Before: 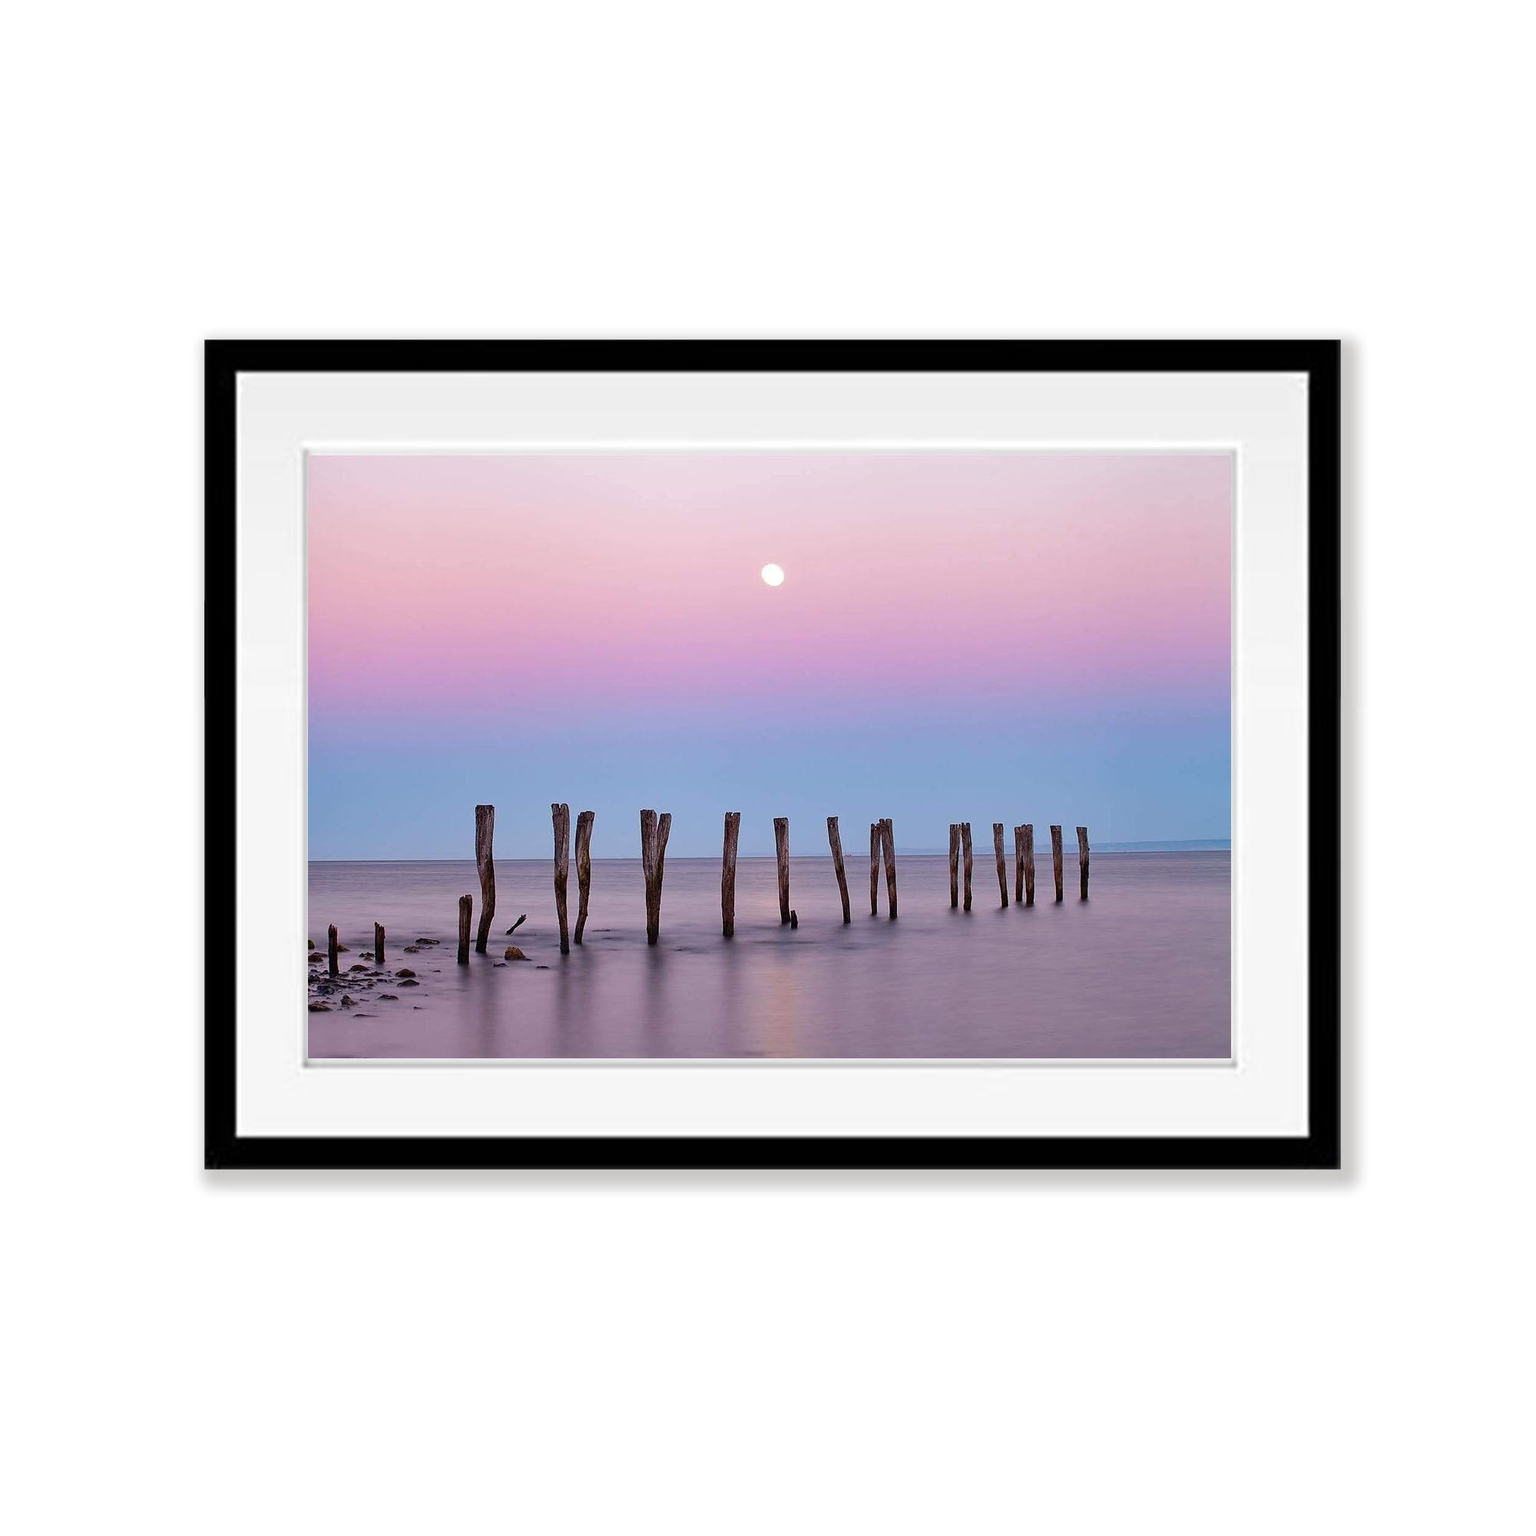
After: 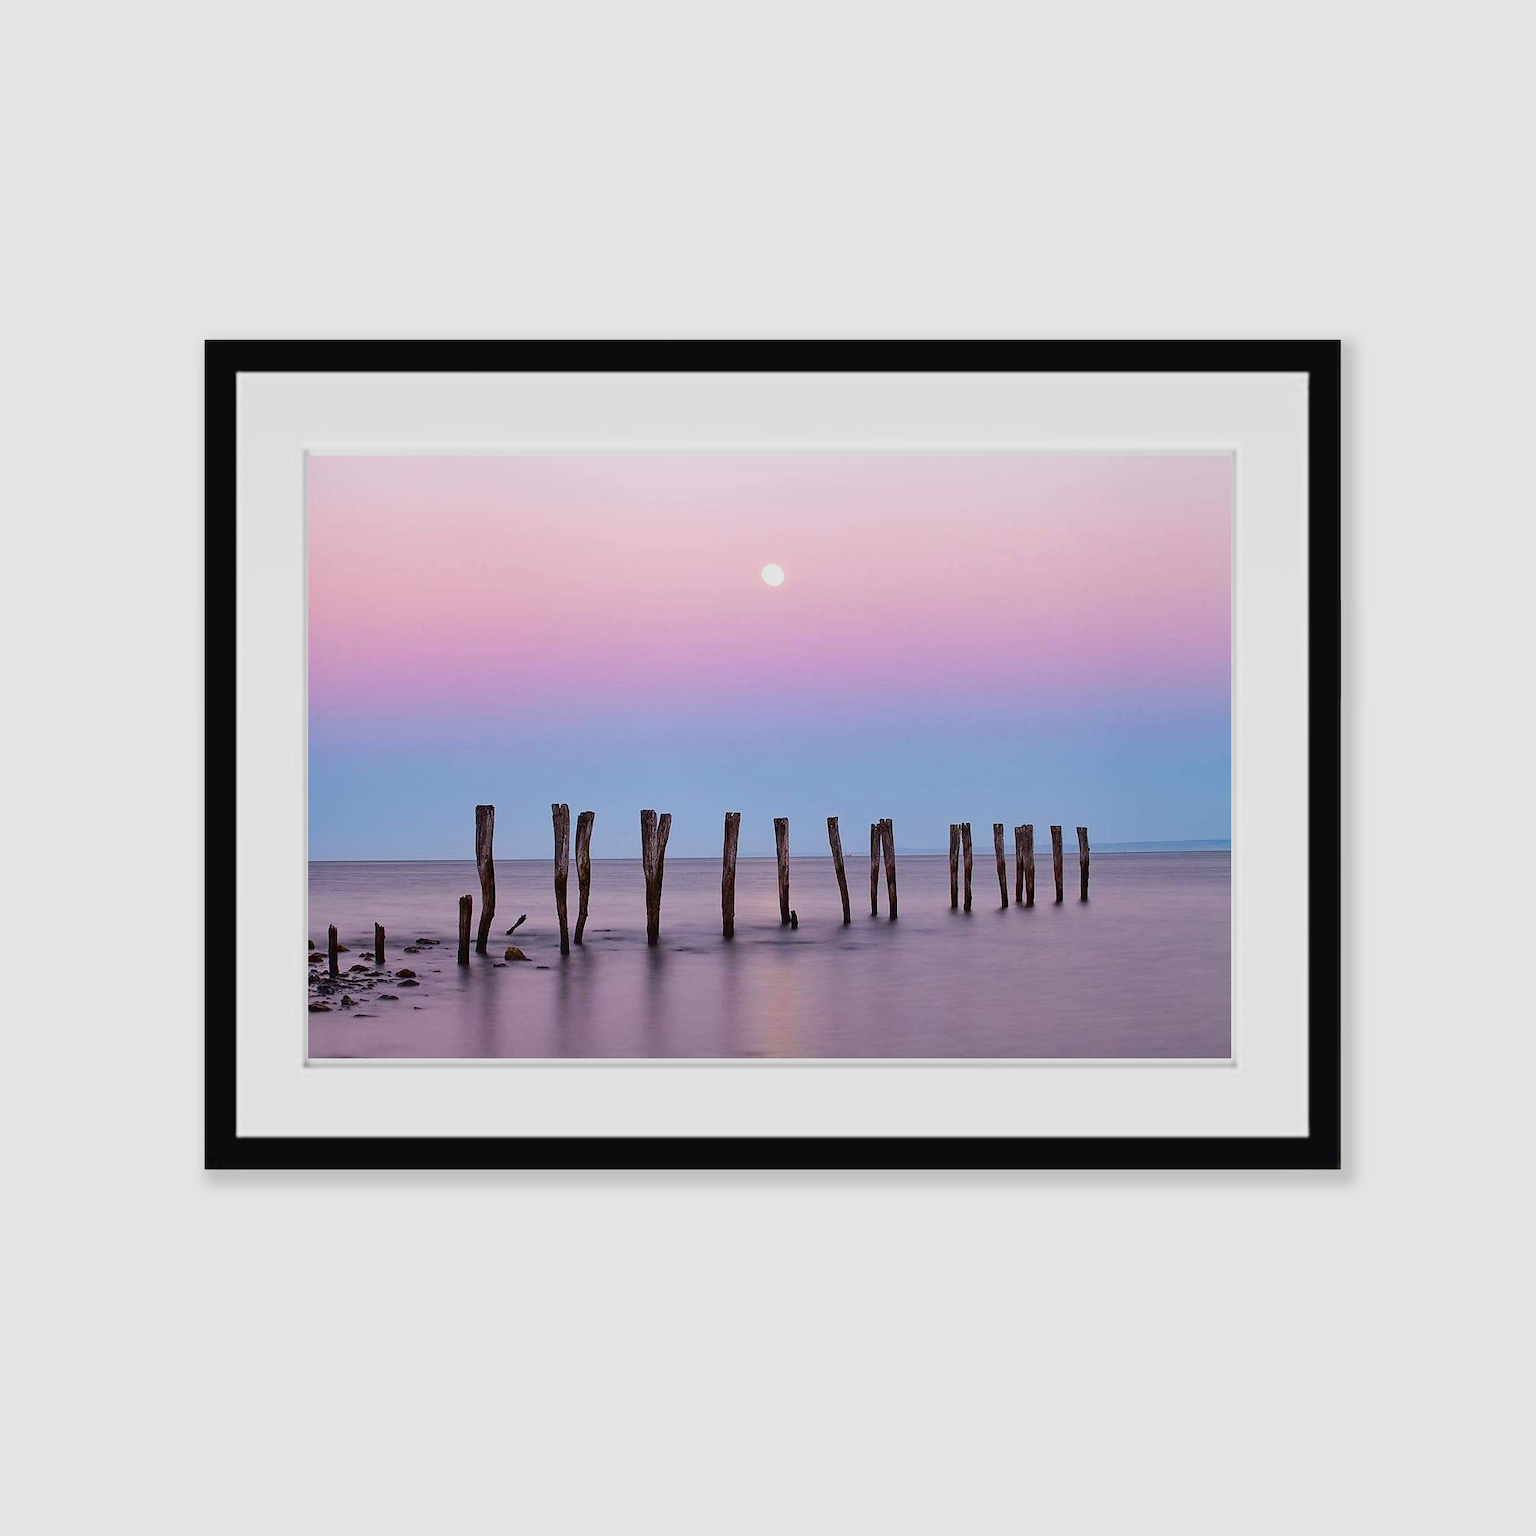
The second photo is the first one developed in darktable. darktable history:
tone curve: curves: ch0 [(0, 0.029) (0.099, 0.082) (0.264, 0.253) (0.447, 0.481) (0.678, 0.721) (0.828, 0.857) (0.992, 0.94)]; ch1 [(0, 0) (0.311, 0.266) (0.411, 0.374) (0.481, 0.458) (0.501, 0.499) (0.514, 0.512) (0.575, 0.577) (0.643, 0.648) (0.682, 0.674) (0.802, 0.812) (1, 1)]; ch2 [(0, 0) (0.259, 0.207) (0.323, 0.311) (0.376, 0.353) (0.463, 0.456) (0.498, 0.498) (0.524, 0.512) (0.574, 0.582) (0.648, 0.653) (0.768, 0.728) (1, 1)], color space Lab, linked channels, preserve colors none
exposure: exposure -0.309 EV, compensate highlight preservation false
